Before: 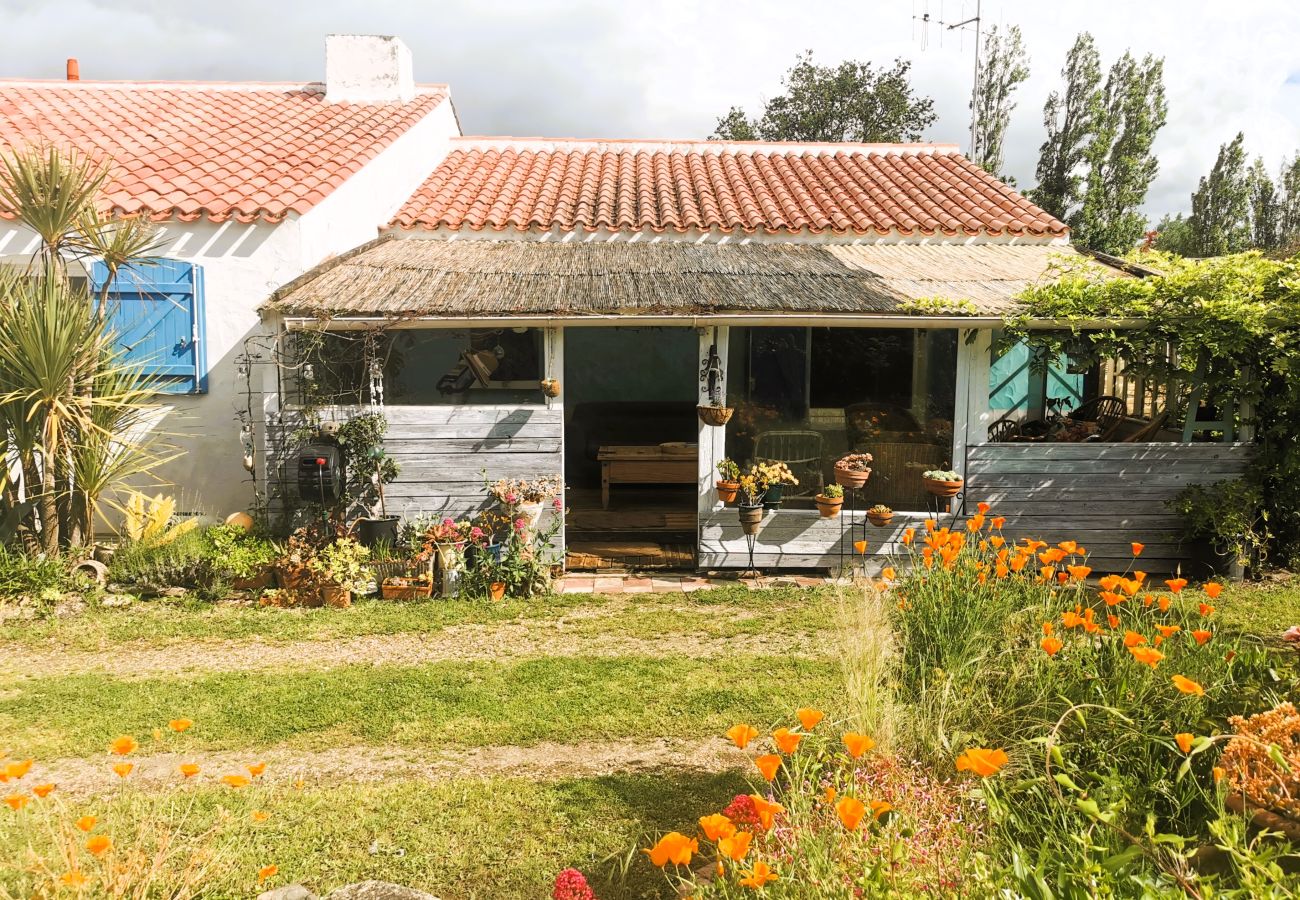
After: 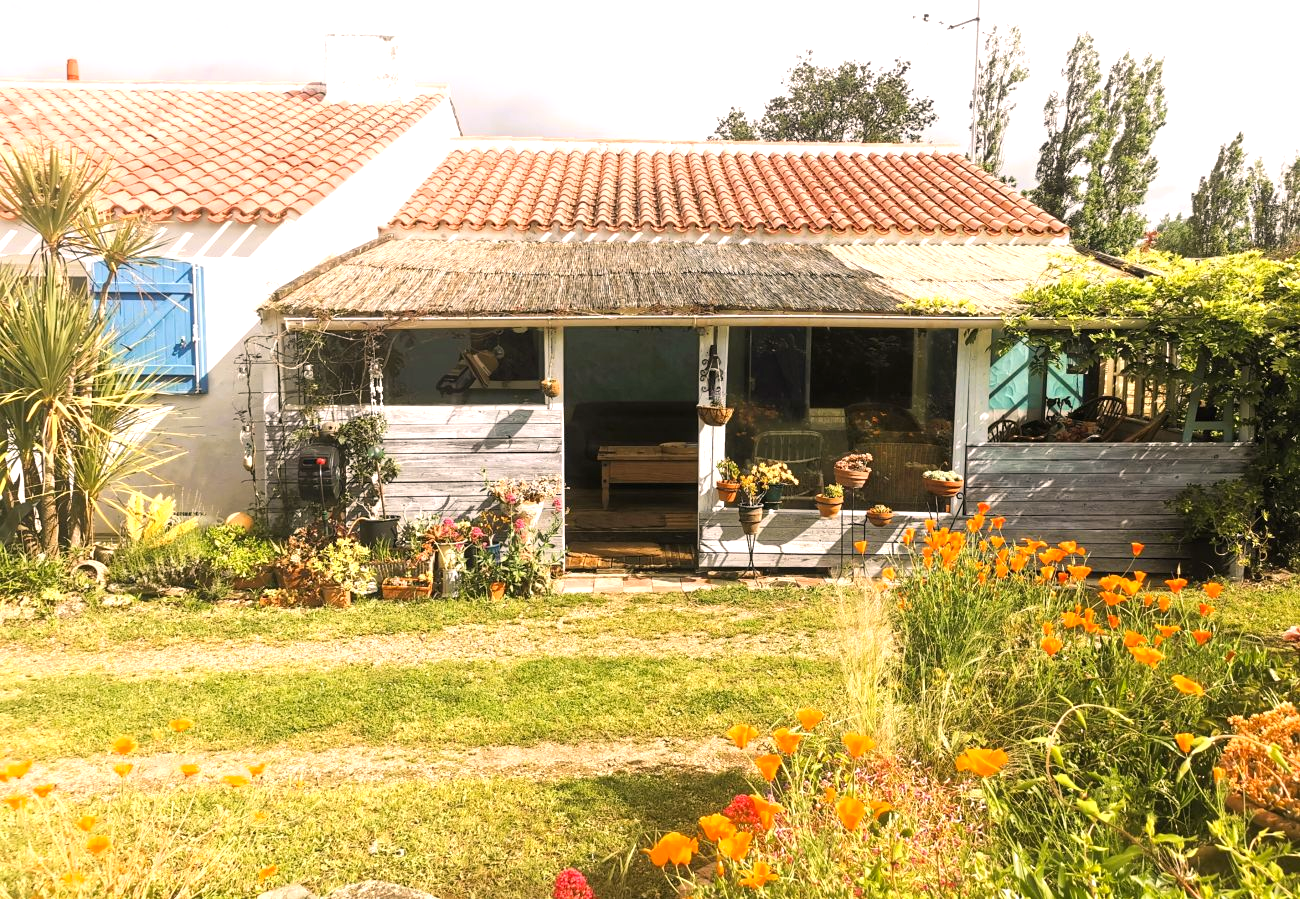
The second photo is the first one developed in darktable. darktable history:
crop: bottom 0.065%
exposure: black level correction 0, exposure 0.498 EV, compensate highlight preservation false
color correction: highlights a* 5.89, highlights b* 4.89
